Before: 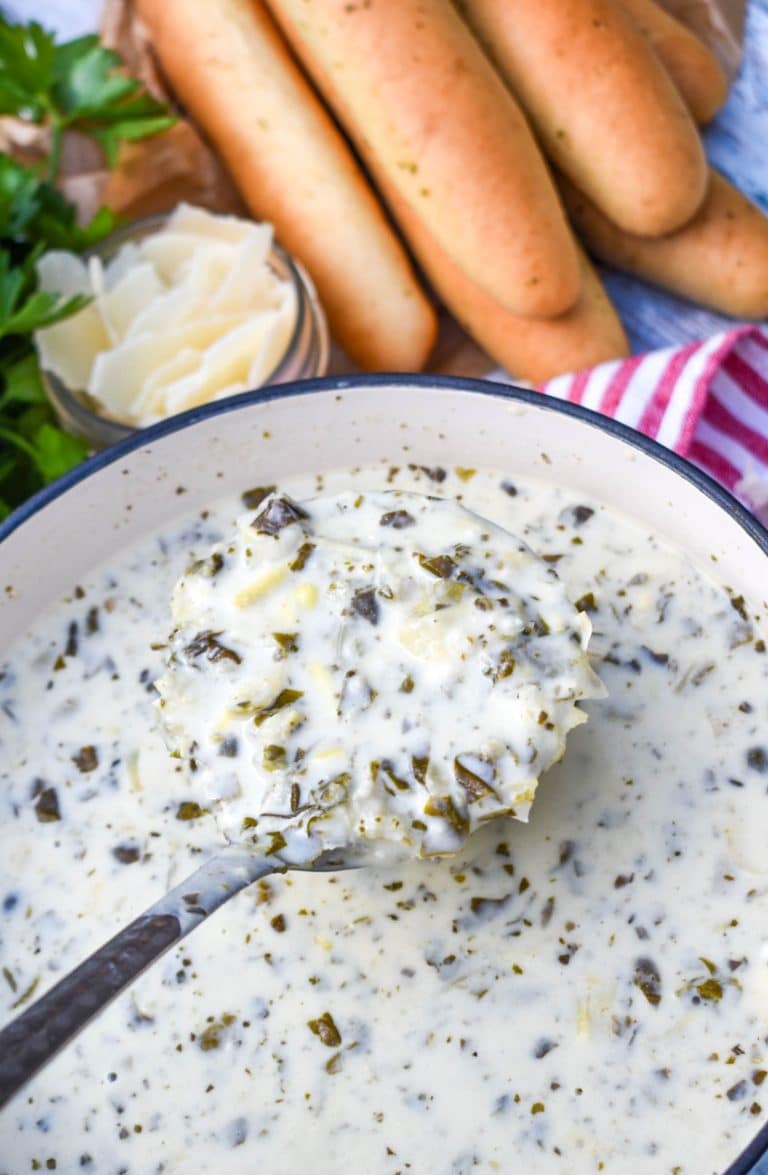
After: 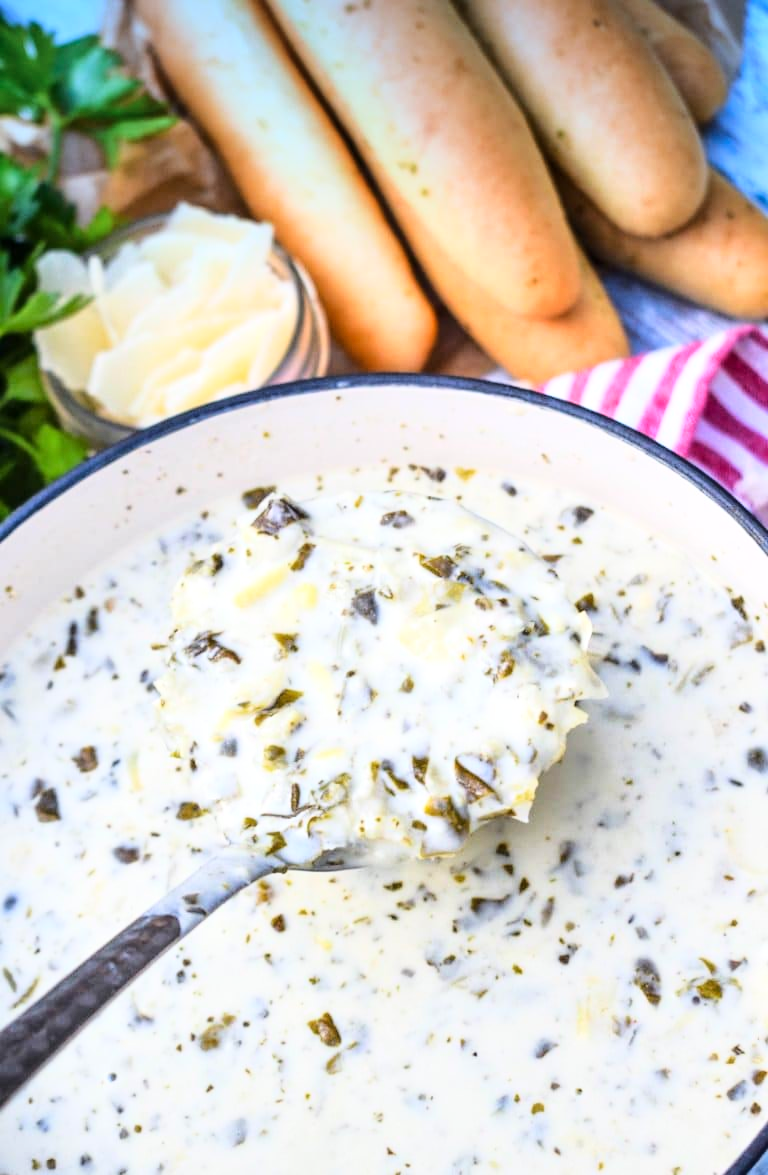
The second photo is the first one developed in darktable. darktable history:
base curve: curves: ch0 [(0, 0) (0.028, 0.03) (0.121, 0.232) (0.46, 0.748) (0.859, 0.968) (1, 1)]
local contrast: mode bilateral grid, contrast 10, coarseness 25, detail 115%, midtone range 0.2
graduated density: density 2.02 EV, hardness 44%, rotation 0.374°, offset 8.21, hue 208.8°, saturation 97%
